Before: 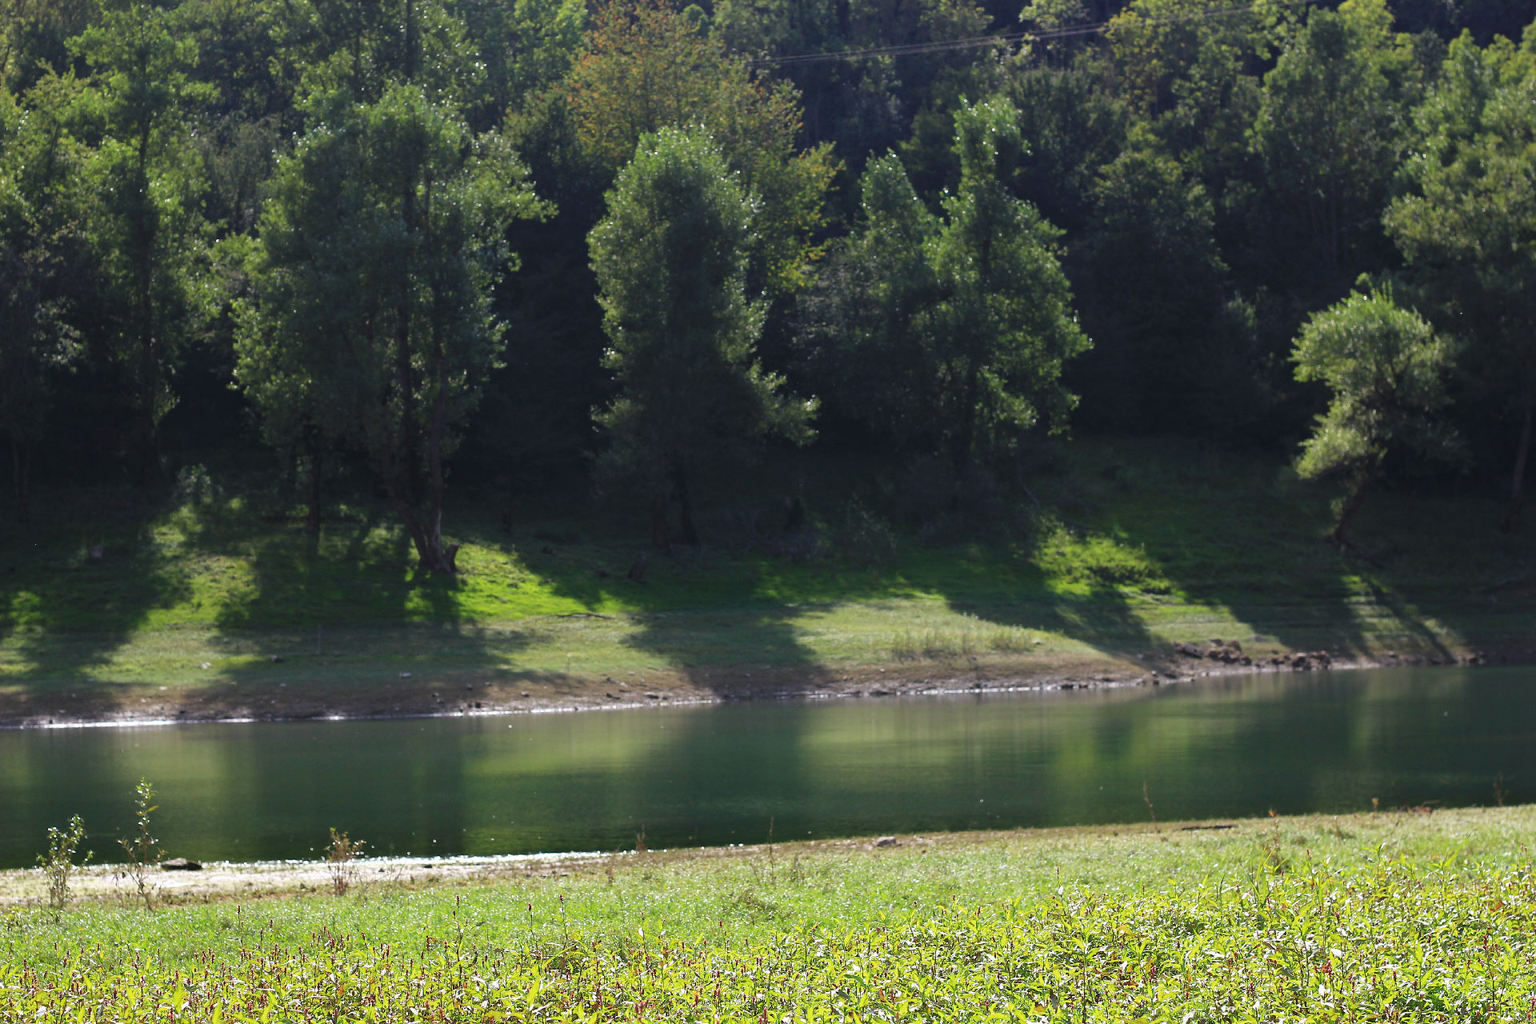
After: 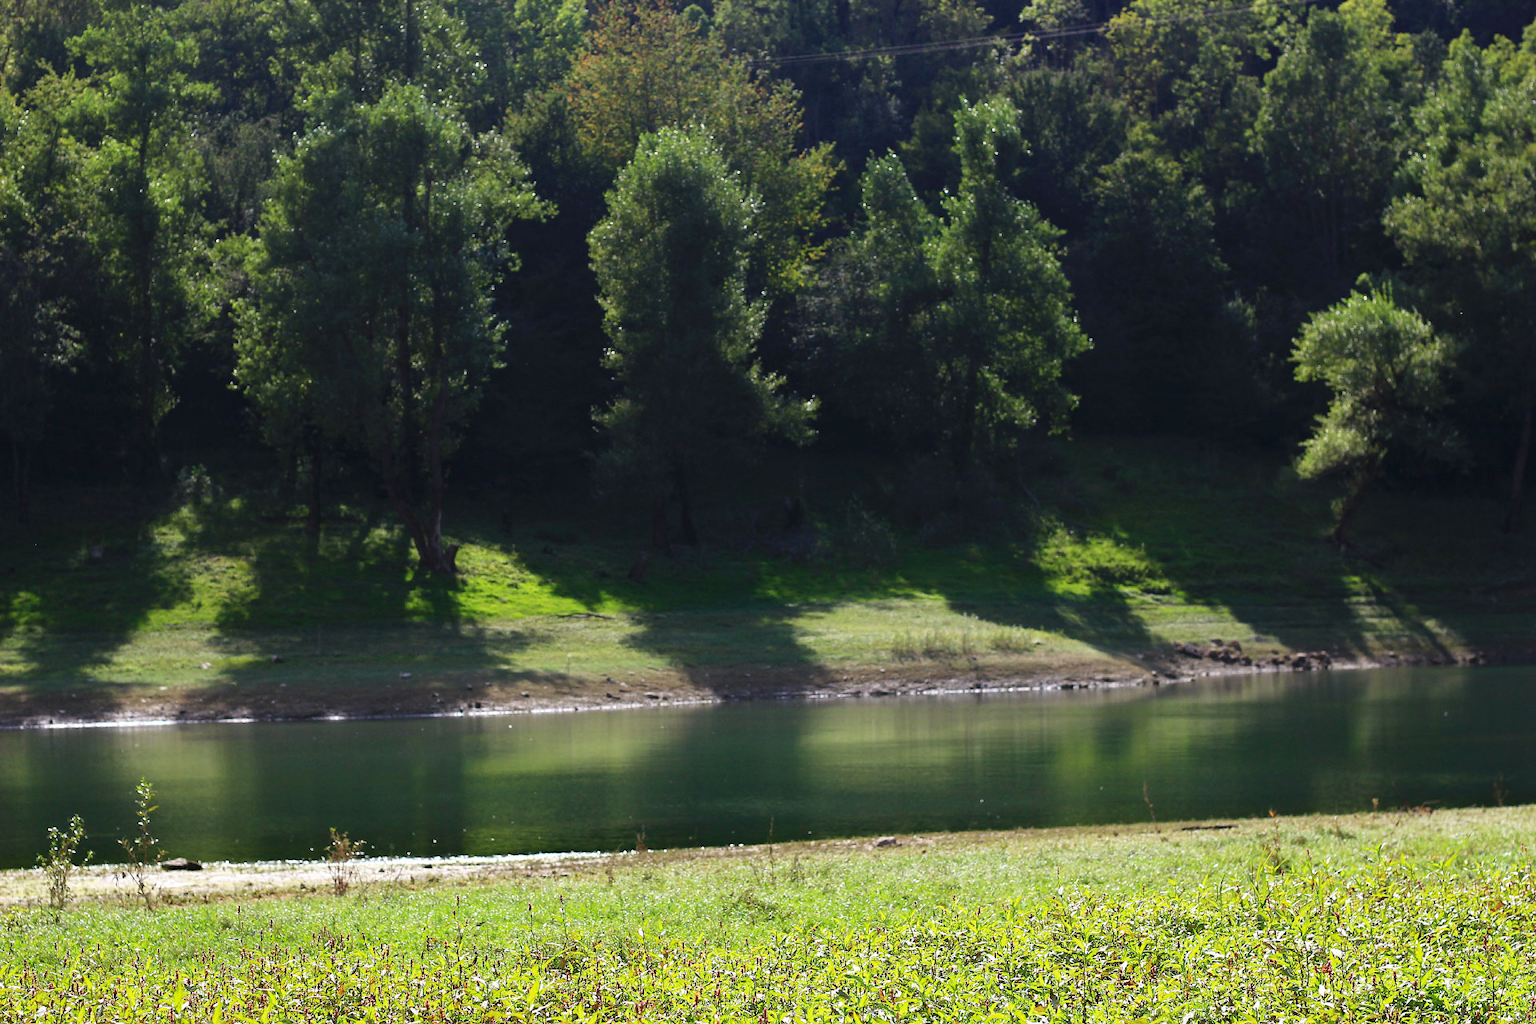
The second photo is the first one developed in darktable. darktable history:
contrast brightness saturation: contrast 0.148, brightness -0.011, saturation 0.096
base curve: curves: ch0 [(0, 0) (0.283, 0.295) (1, 1)], preserve colors none
